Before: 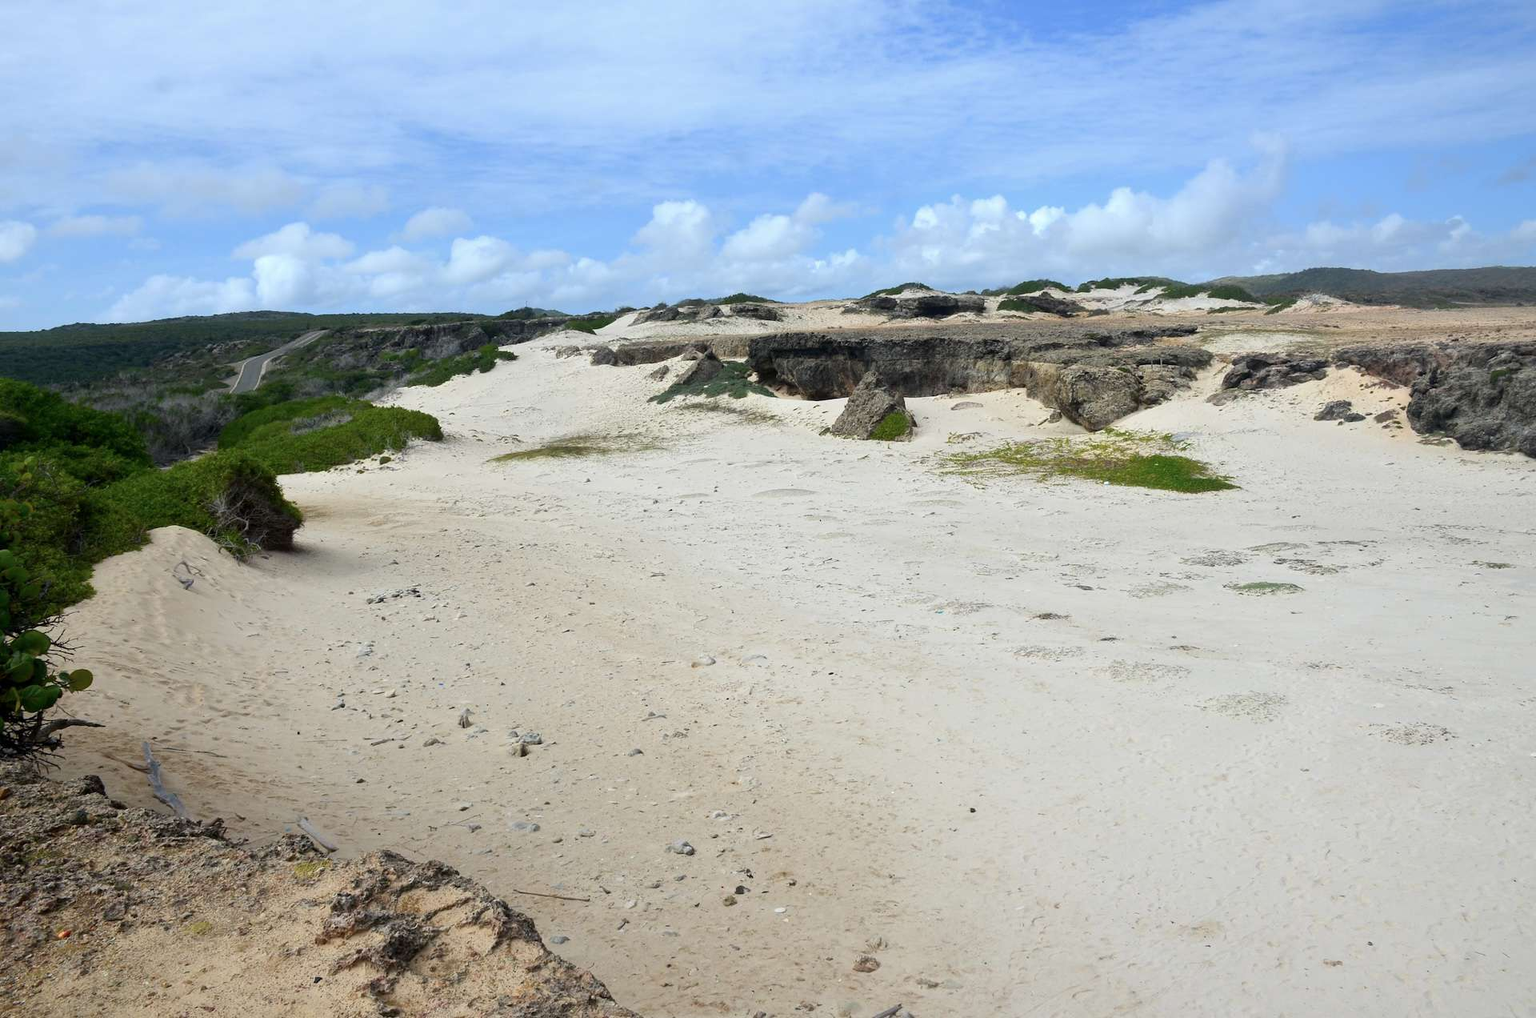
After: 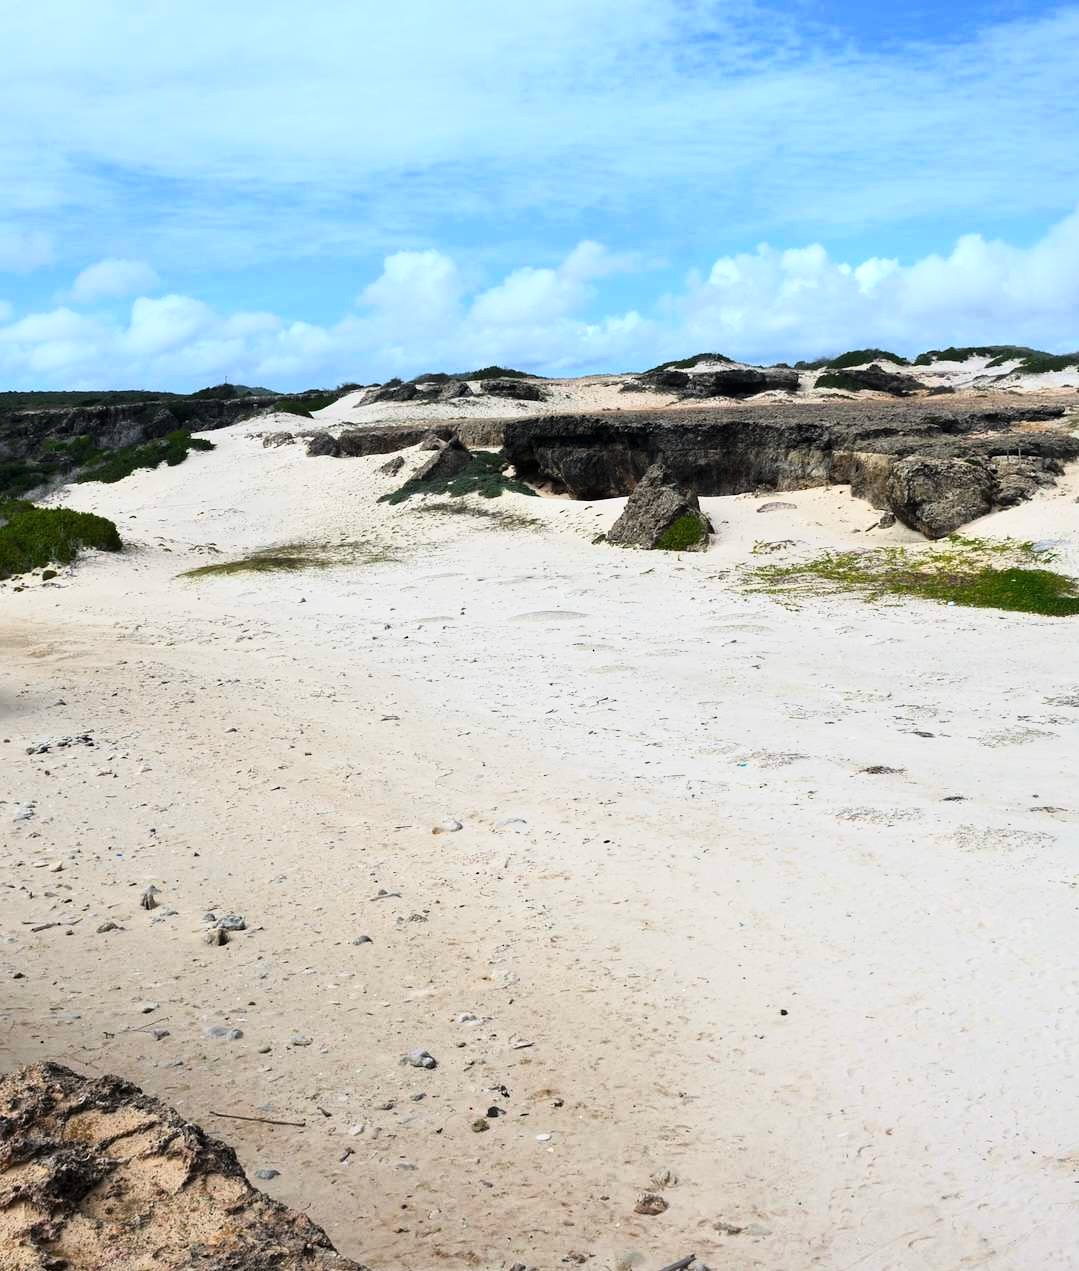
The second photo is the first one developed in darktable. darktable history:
white balance: red 1.004, blue 1.024
color balance rgb: perceptual saturation grading › global saturation 3.7%, global vibrance 5.56%, contrast 3.24%
crop and rotate: left 22.516%, right 21.234%
tone curve: curves: ch0 [(0, 0) (0.042, 0.01) (0.223, 0.123) (0.59, 0.574) (0.802, 0.868) (1, 1)], color space Lab, linked channels, preserve colors none
